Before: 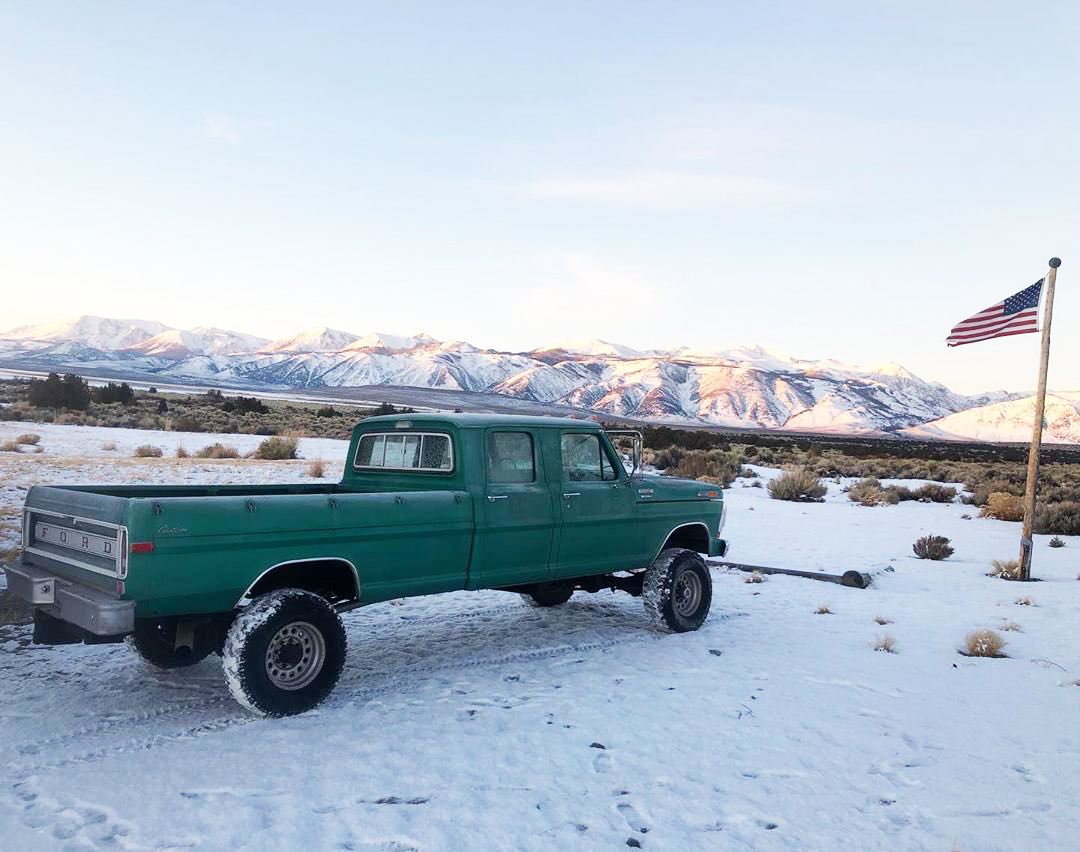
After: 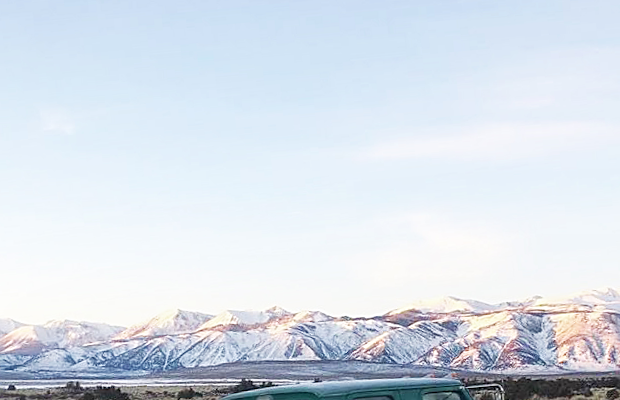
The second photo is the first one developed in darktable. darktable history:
tone equalizer: on, module defaults
rotate and perspective: rotation -5.2°, automatic cropping off
local contrast: detail 110%
crop: left 15.306%, top 9.065%, right 30.789%, bottom 48.638%
sharpen: on, module defaults
